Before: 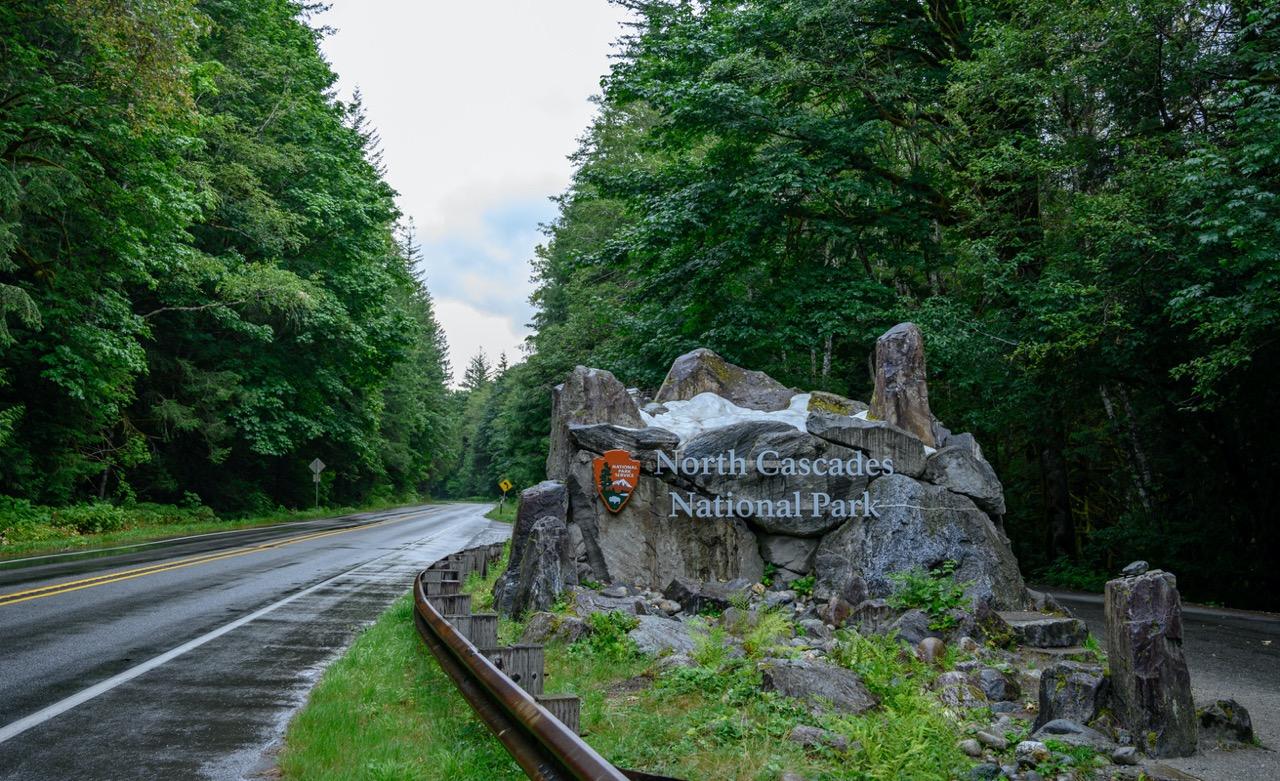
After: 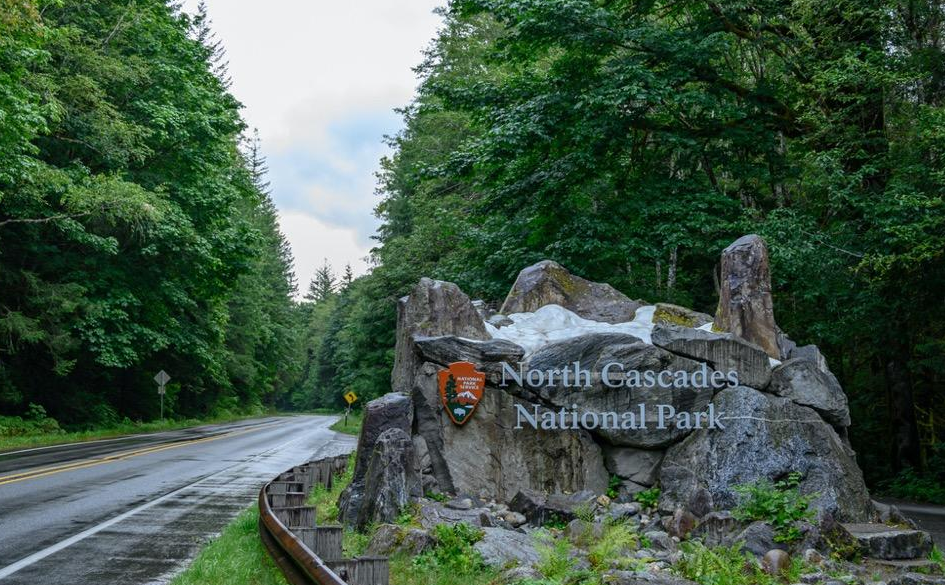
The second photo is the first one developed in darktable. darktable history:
crop and rotate: left 12.167%, top 11.392%, right 13.972%, bottom 13.671%
